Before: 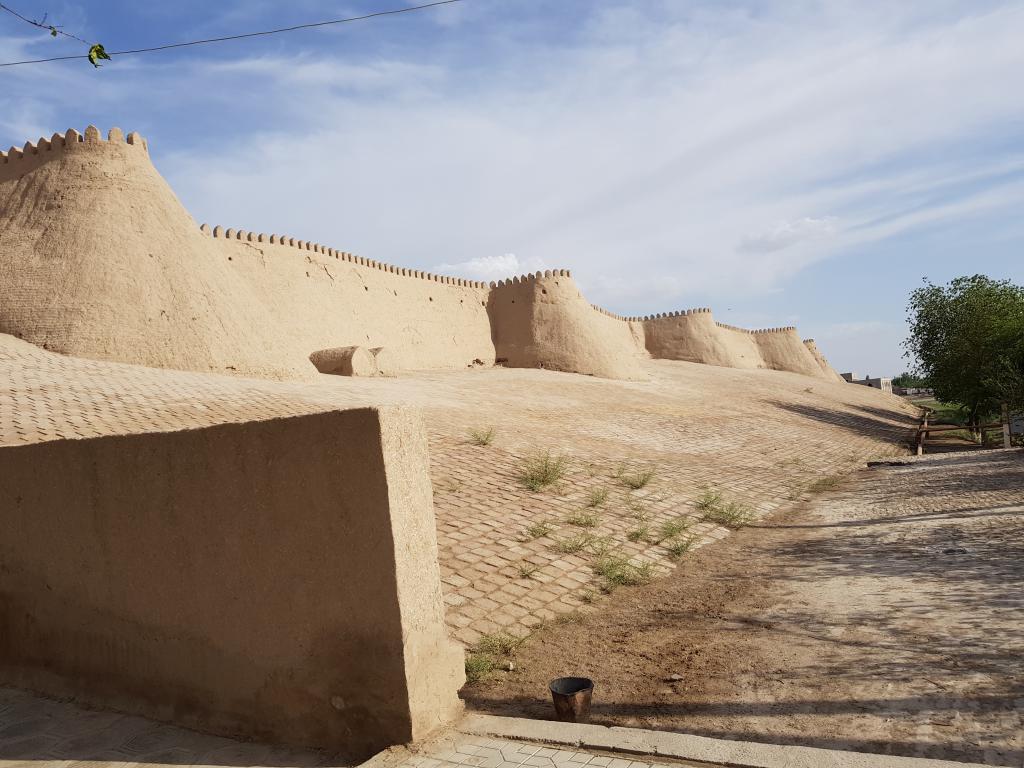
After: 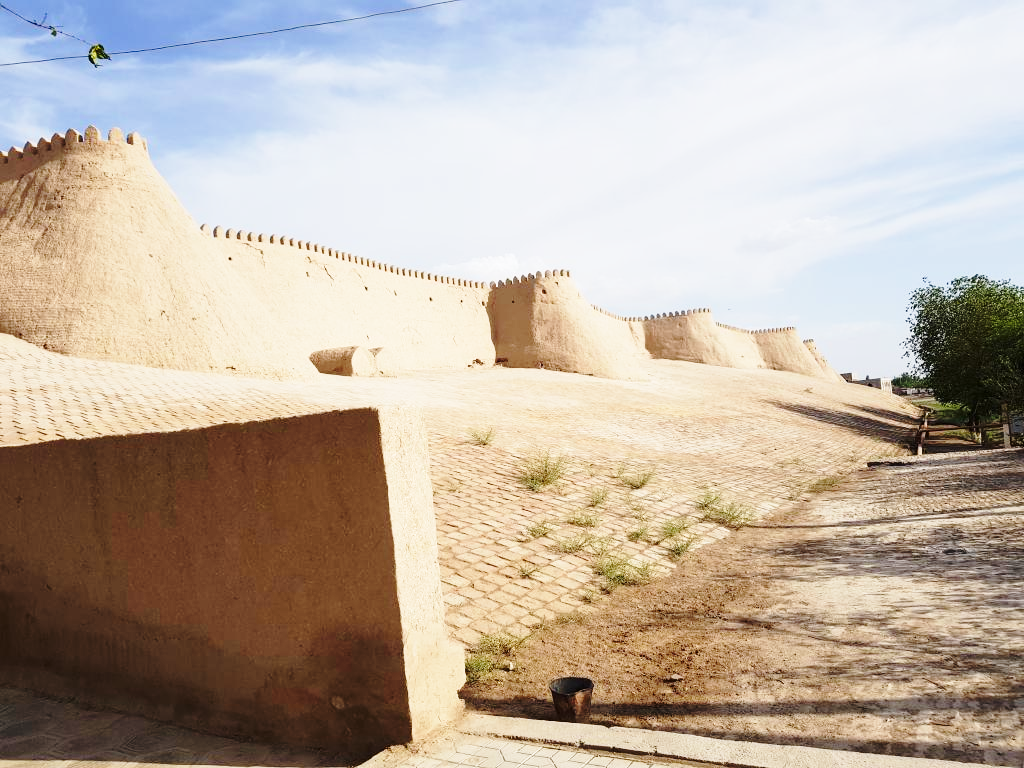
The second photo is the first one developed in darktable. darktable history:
base curve: curves: ch0 [(0, 0) (0.036, 0.037) (0.121, 0.228) (0.46, 0.76) (0.859, 0.983) (1, 1)], preserve colors none
white balance: emerald 1
